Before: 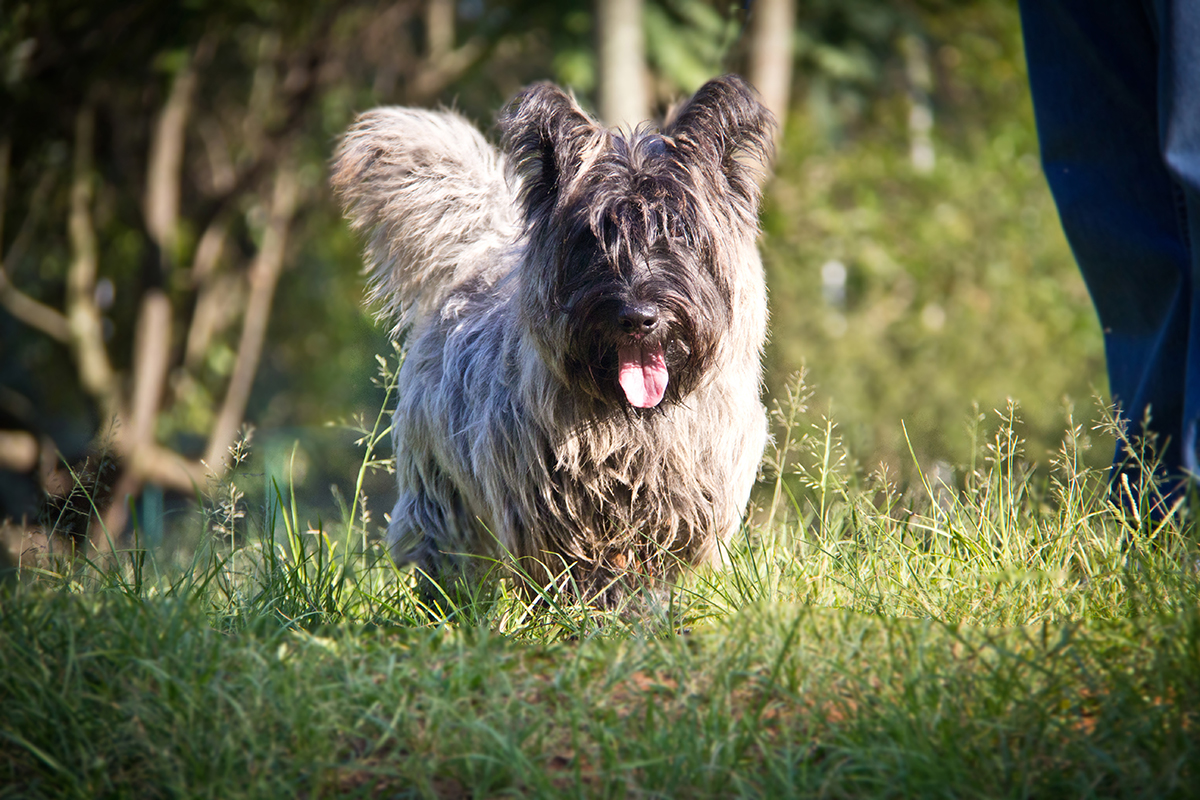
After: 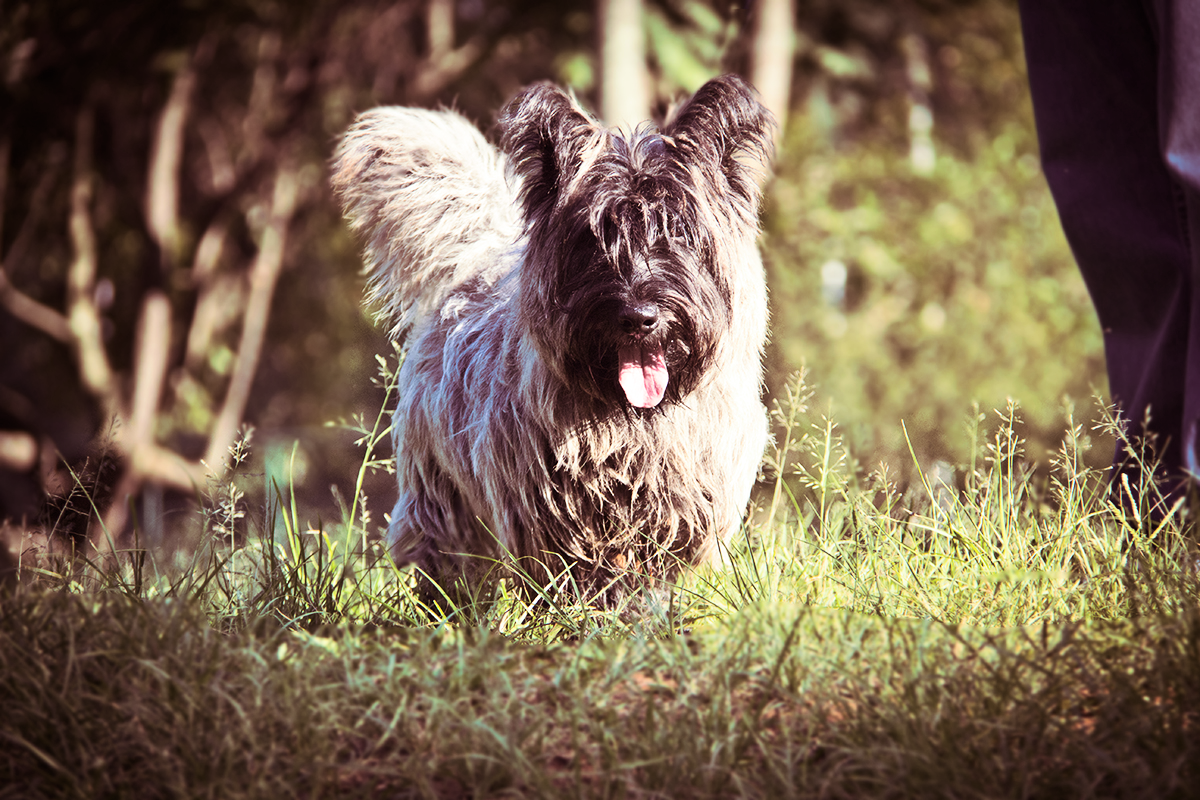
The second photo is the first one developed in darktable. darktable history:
split-toning: on, module defaults
contrast brightness saturation: contrast 0.24, brightness 0.09
